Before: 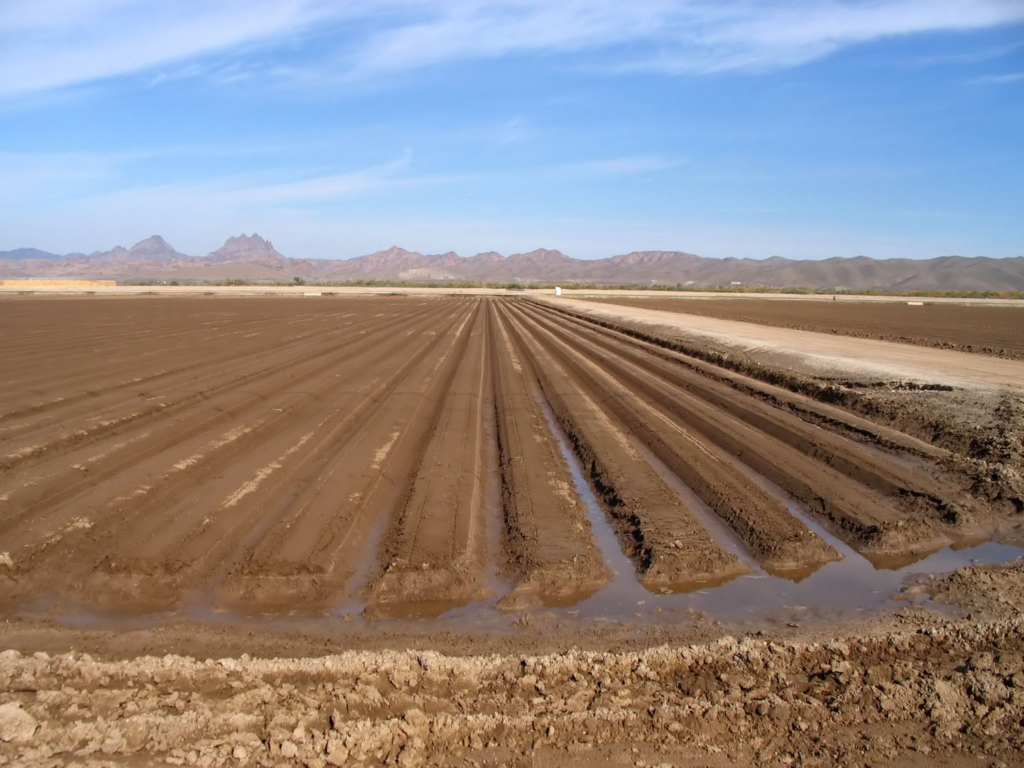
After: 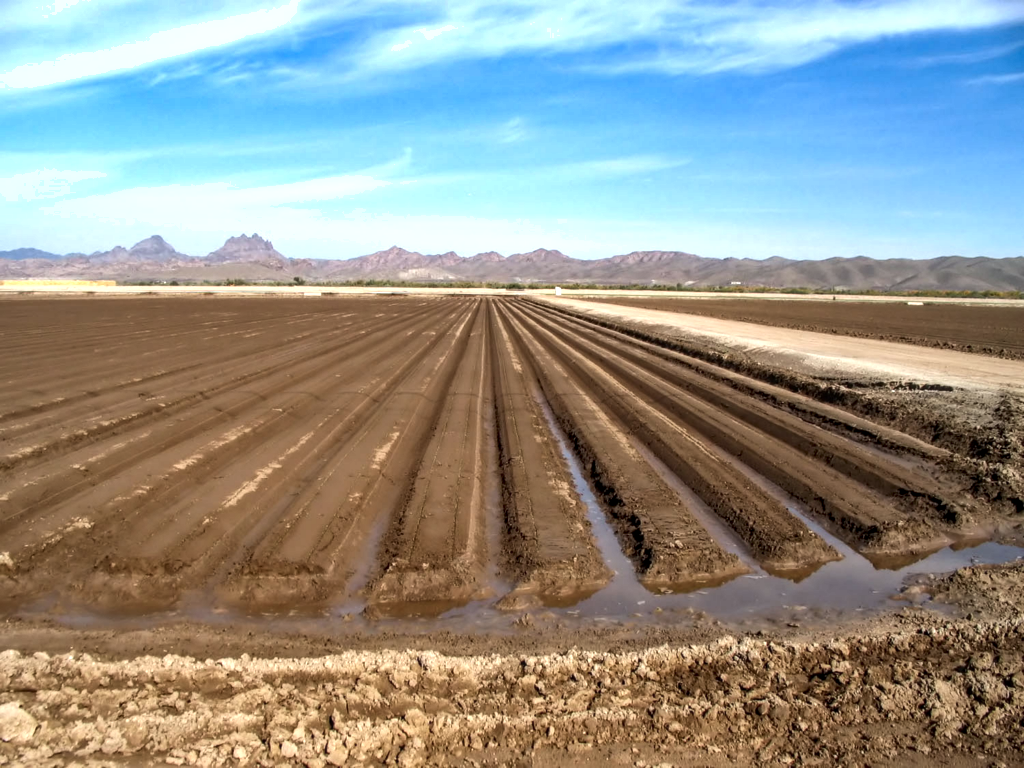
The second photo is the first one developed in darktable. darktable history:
white balance: red 0.978, blue 0.999
local contrast: on, module defaults
tone equalizer: -8 EV -0.75 EV, -7 EV -0.7 EV, -6 EV -0.6 EV, -5 EV -0.4 EV, -3 EV 0.4 EV, -2 EV 0.6 EV, -1 EV 0.7 EV, +0 EV 0.75 EV, edges refinement/feathering 500, mask exposure compensation -1.57 EV, preserve details no
shadows and highlights: shadows 43.71, white point adjustment -1.46, soften with gaussian
